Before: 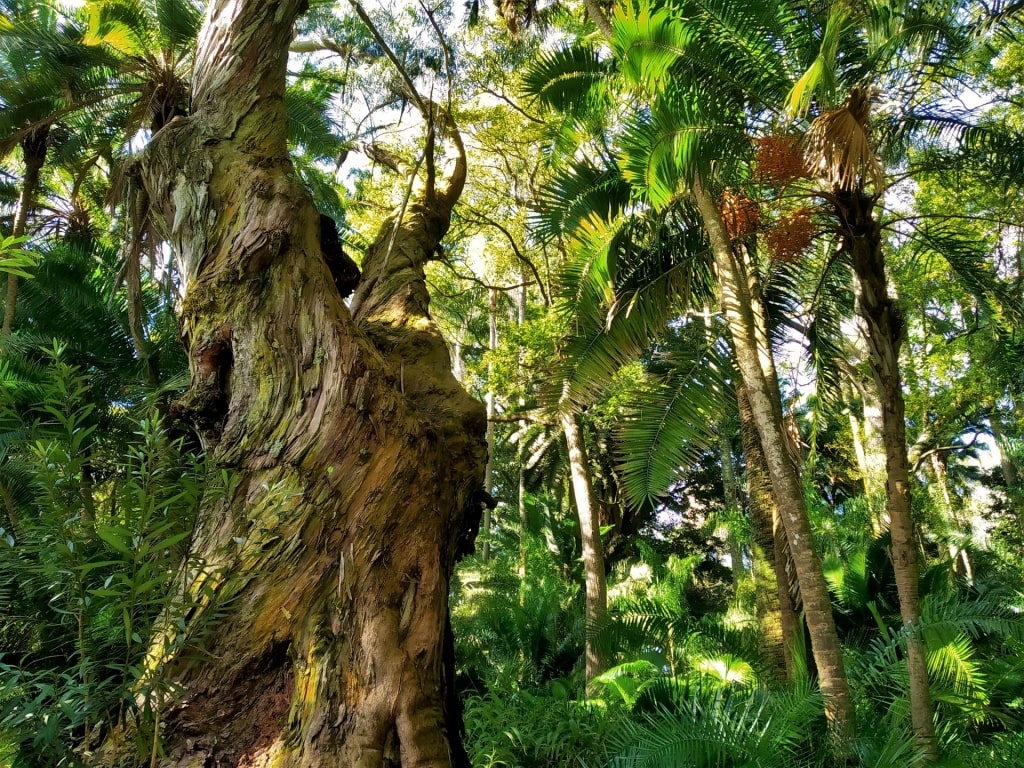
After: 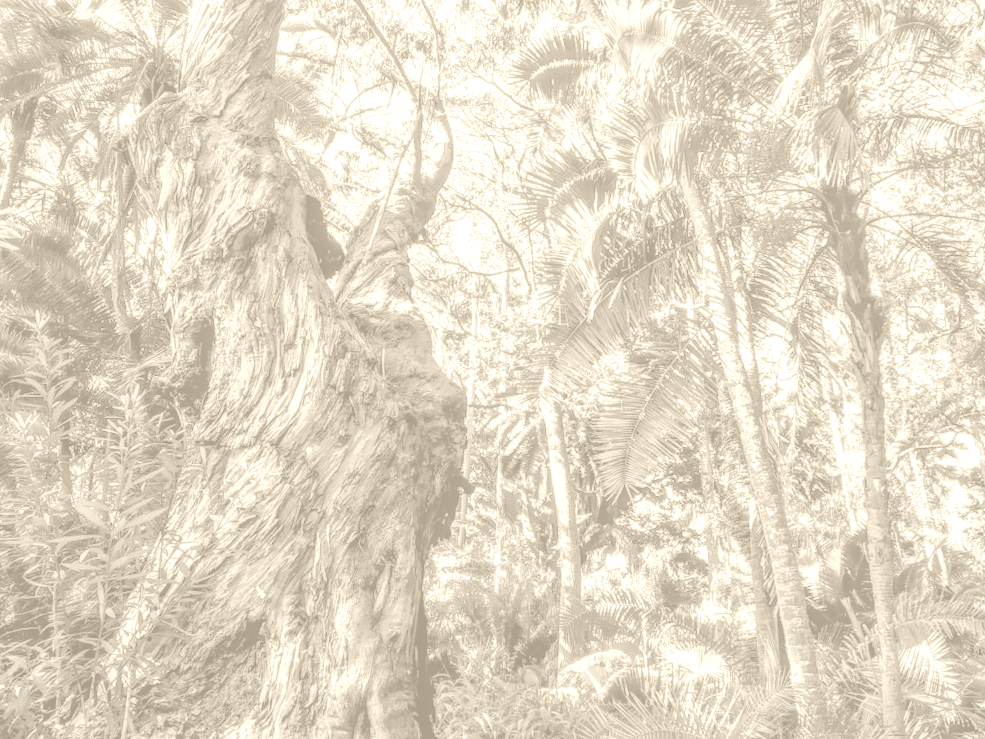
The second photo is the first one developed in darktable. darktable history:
crop and rotate: angle -1.69°
colorize: hue 36°, saturation 71%, lightness 80.79%
color correction: saturation 1.8
local contrast: highlights 0%, shadows 0%, detail 200%, midtone range 0.25
